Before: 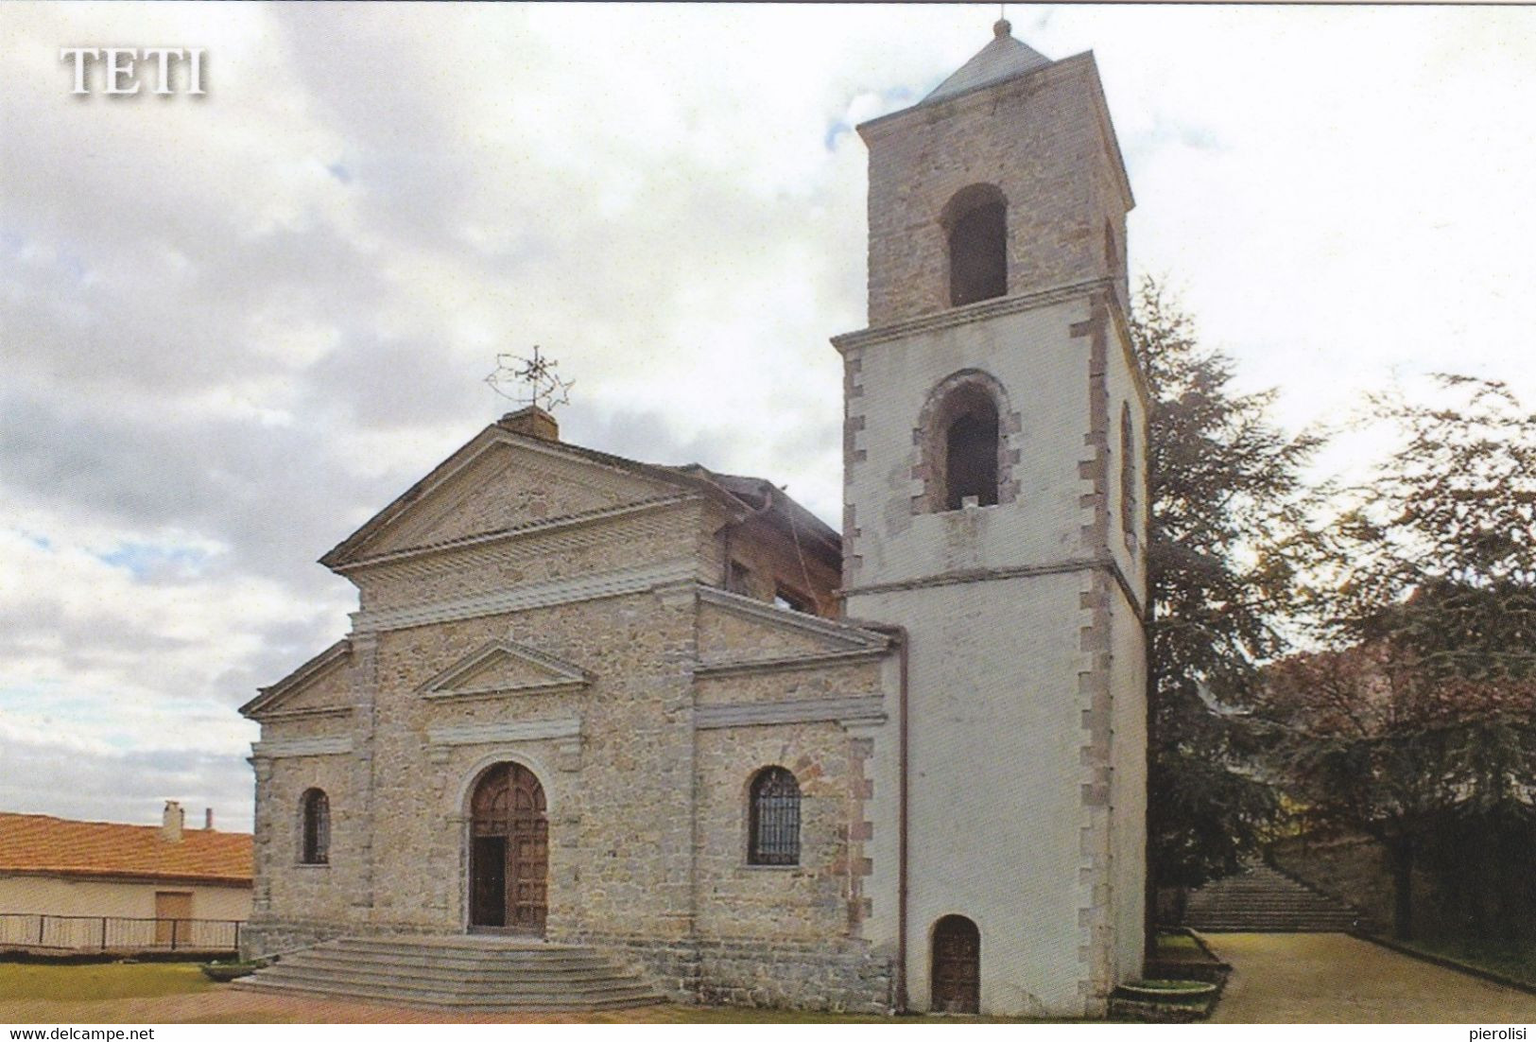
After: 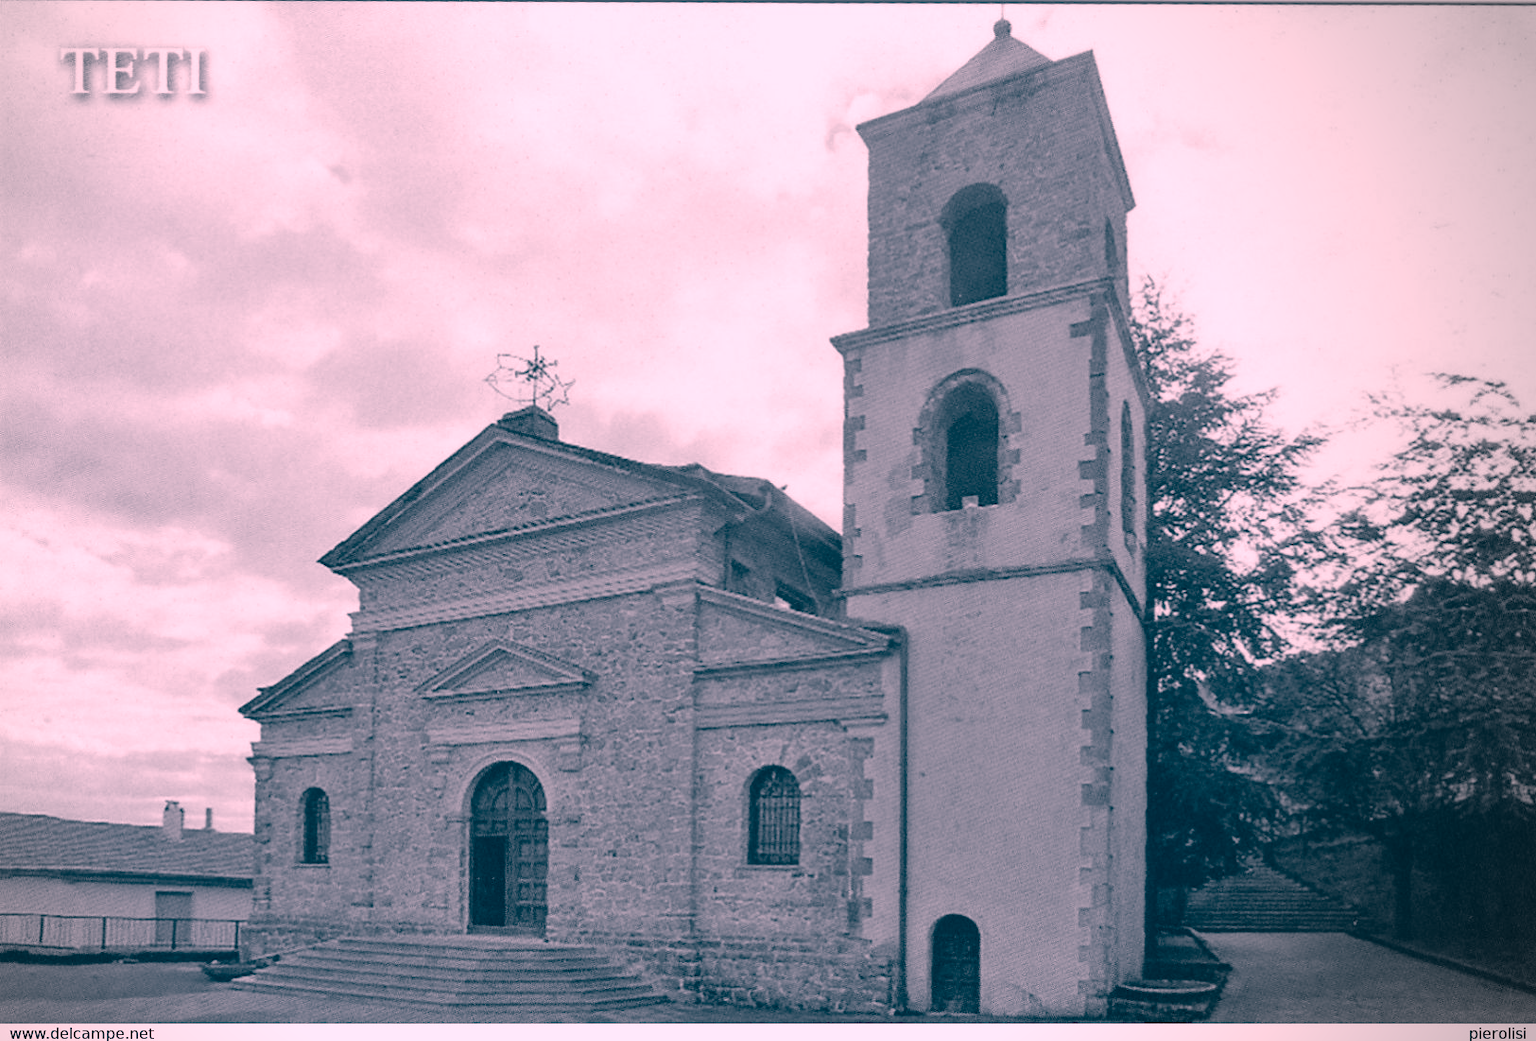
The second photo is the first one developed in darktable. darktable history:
vignetting: center (-0.15, 0.013)
color calibration: output gray [0.267, 0.423, 0.267, 0], illuminant same as pipeline (D50), adaptation none (bypass)
color correction: highlights a* 17.03, highlights b* 0.205, shadows a* -15.38, shadows b* -14.56, saturation 1.5
